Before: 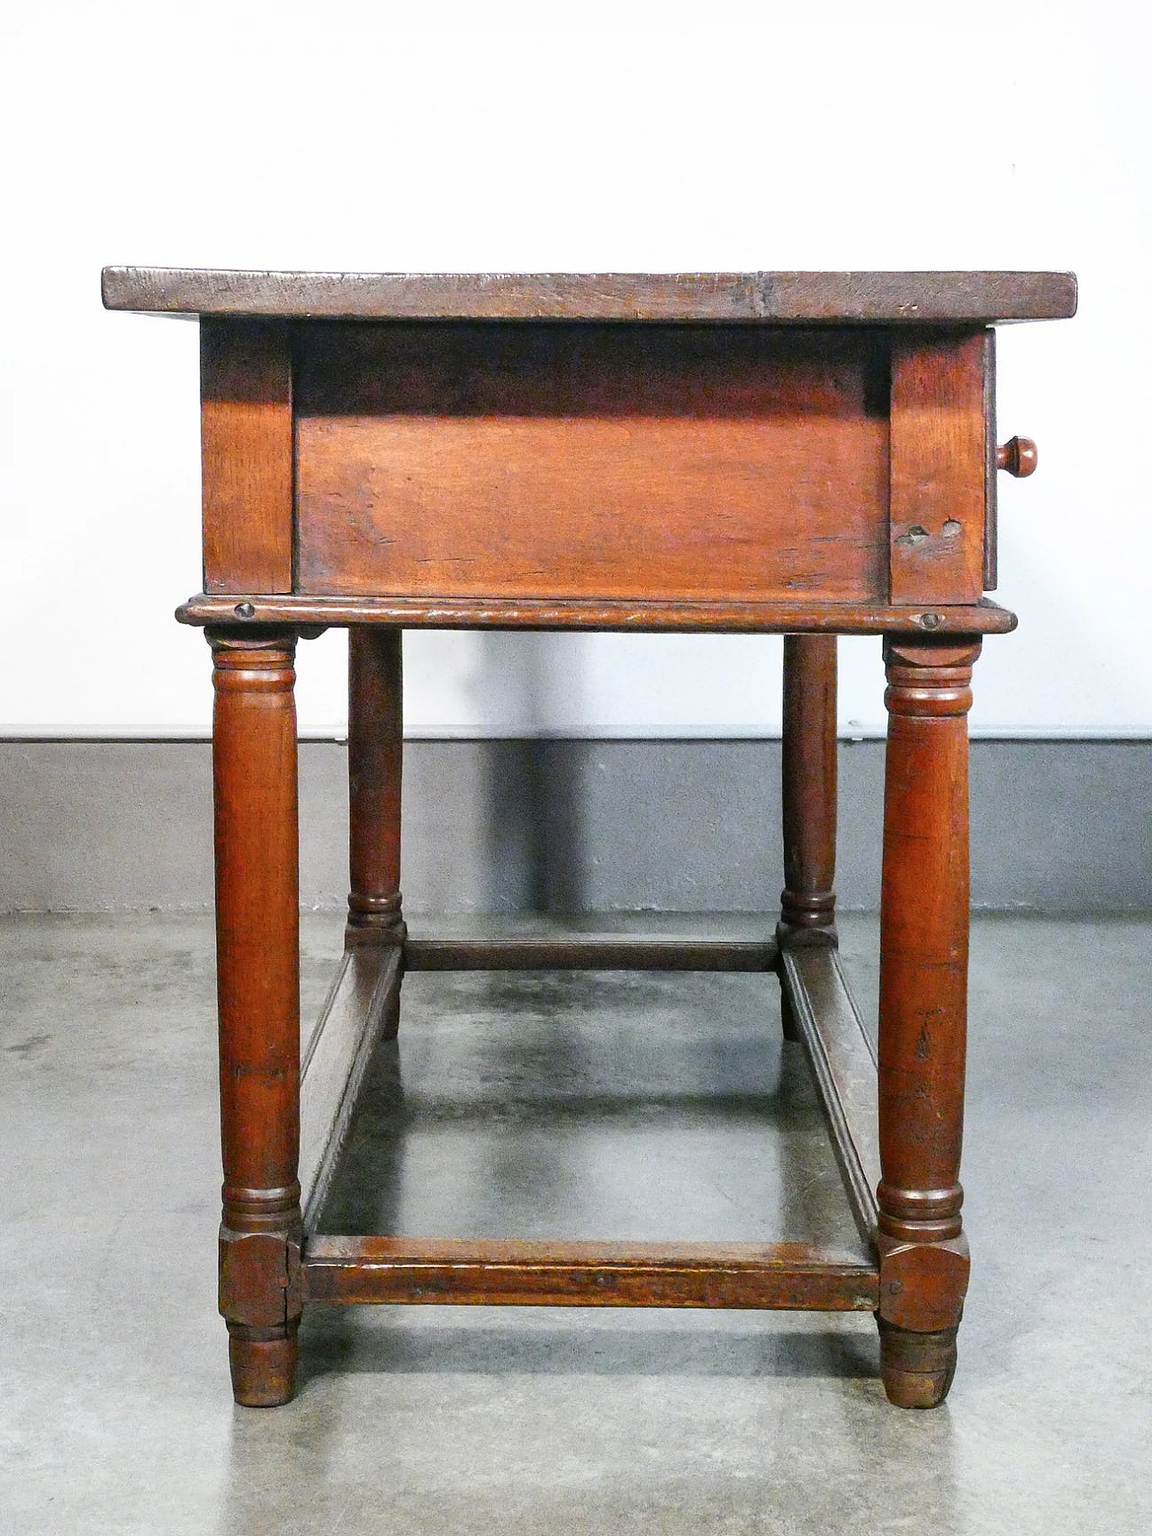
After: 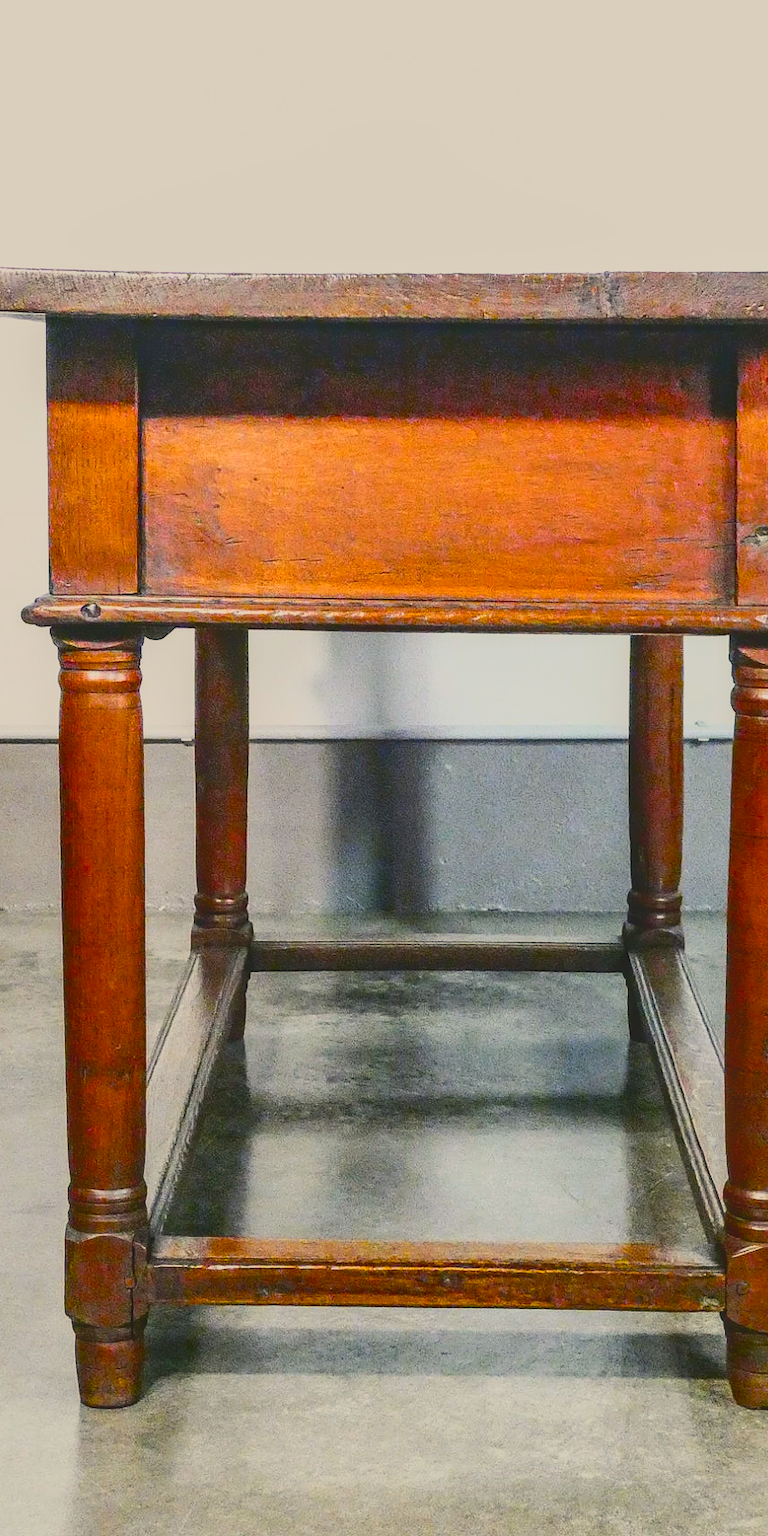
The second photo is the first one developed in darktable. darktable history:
crop and rotate: left 13.419%, right 19.913%
local contrast: on, module defaults
color balance rgb: highlights gain › chroma 3.004%, highlights gain › hue 76.49°, perceptual saturation grading › global saturation 30.972%, perceptual brilliance grading › global brilliance 2.695%, perceptual brilliance grading › highlights -2.544%, perceptual brilliance grading › shadows 3.655%, global vibrance 20%
tone curve: curves: ch0 [(0, 0.148) (0.191, 0.225) (0.712, 0.695) (0.864, 0.797) (1, 0.839)], color space Lab, independent channels, preserve colors none
